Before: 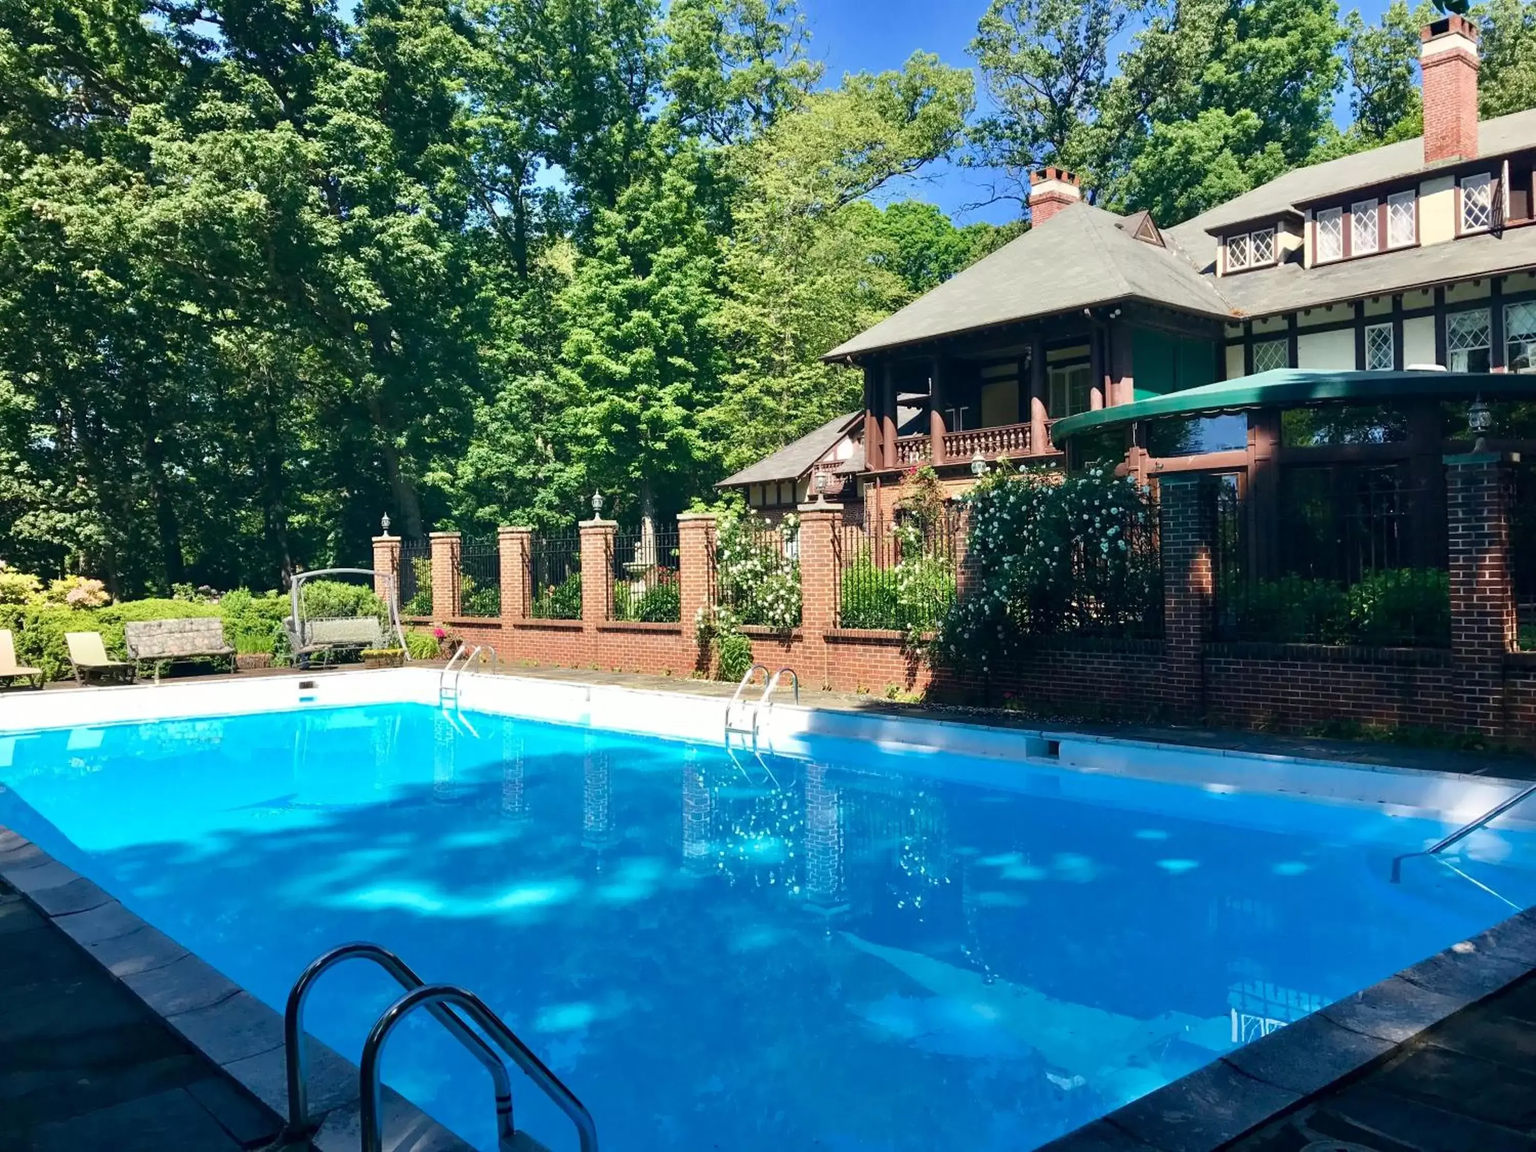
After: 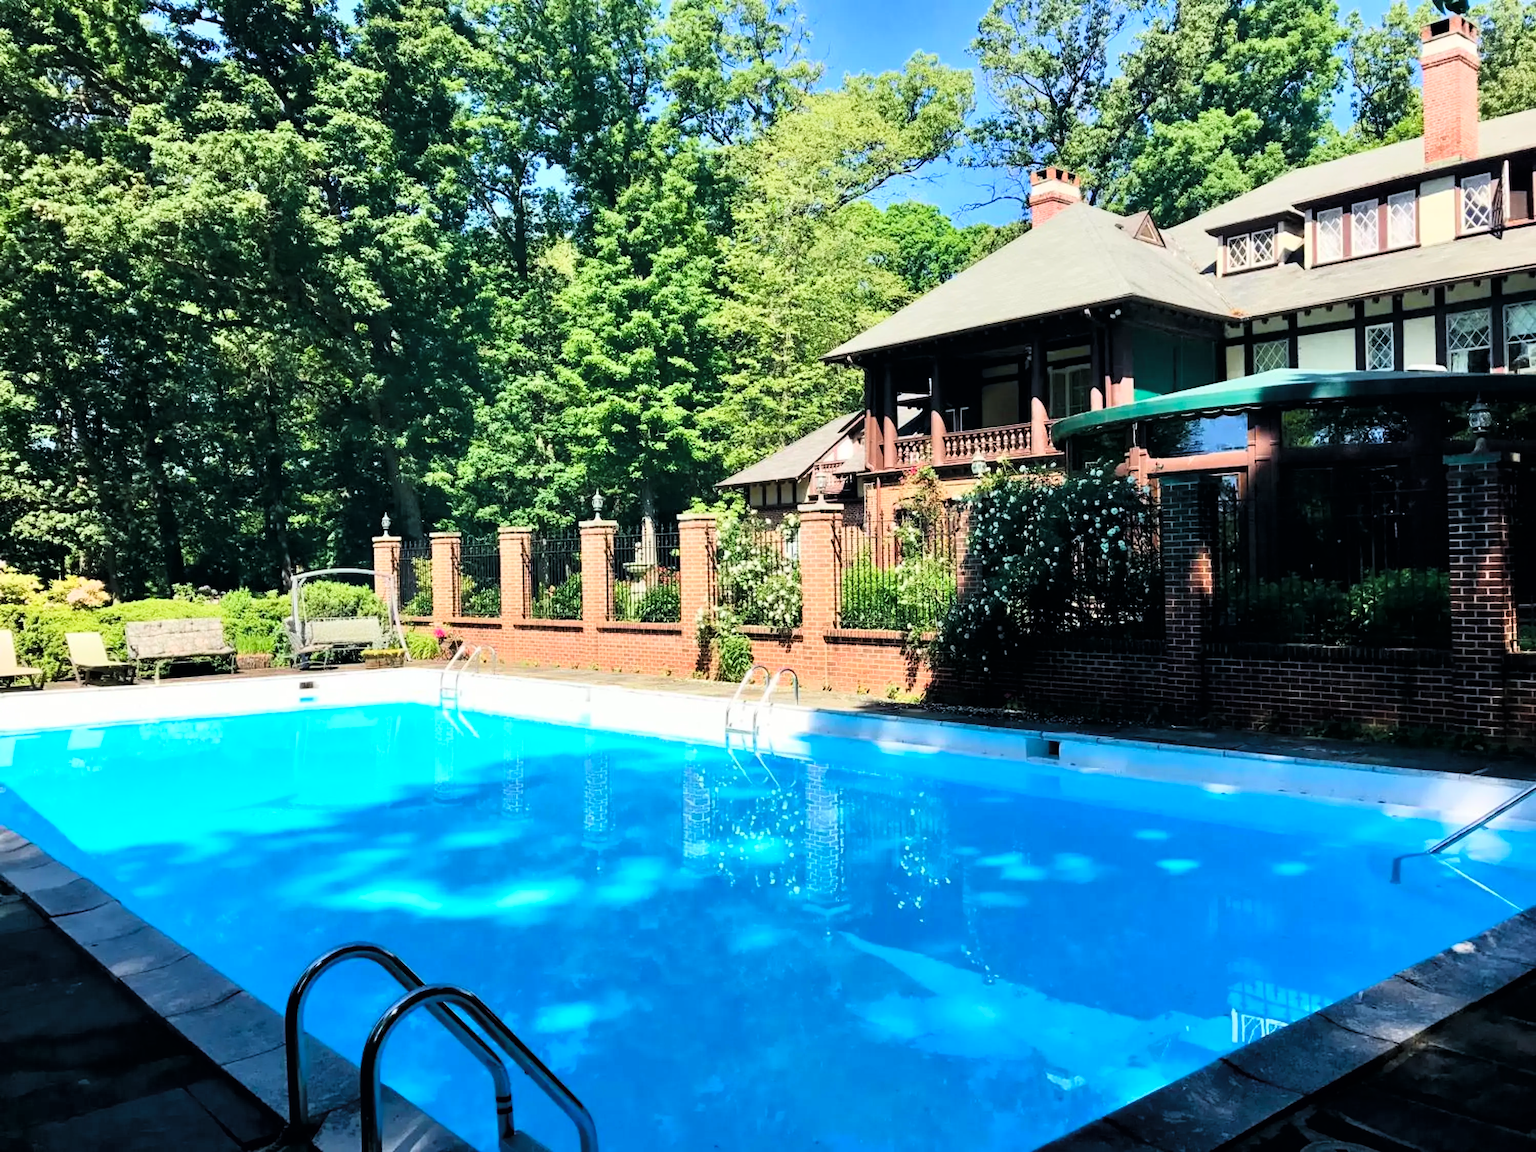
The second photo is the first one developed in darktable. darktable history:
tone curve: curves: ch0 [(0, 0) (0.082, 0.02) (0.129, 0.078) (0.275, 0.301) (0.67, 0.809) (1, 1)], color space Lab, linked channels, preserve colors none
